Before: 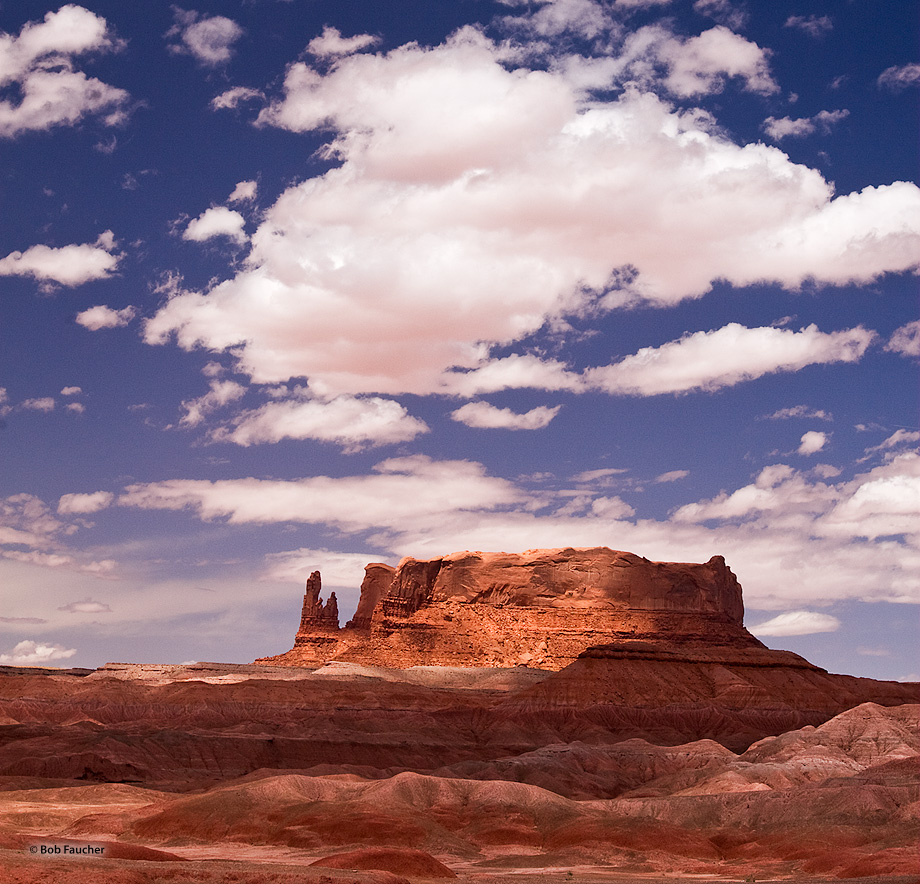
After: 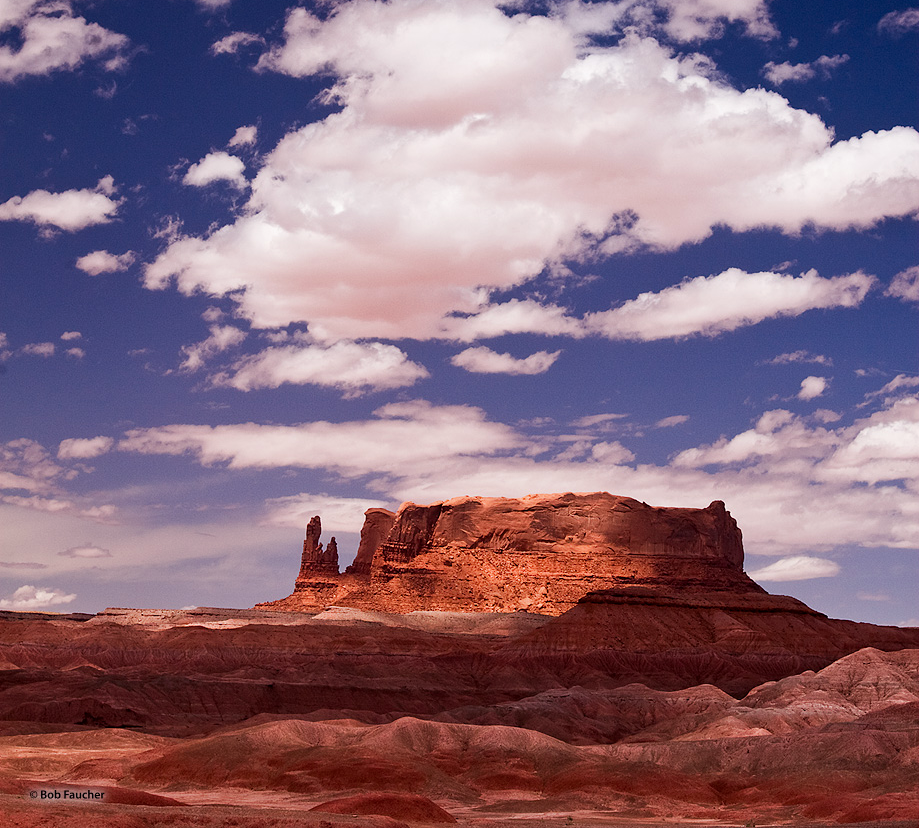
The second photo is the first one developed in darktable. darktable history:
color balance: gamma [0.9, 0.988, 0.975, 1.025], gain [1.05, 1, 1, 1]
crop and rotate: top 6.25%
exposure: black level correction 0.001, exposure -0.125 EV, compensate exposure bias true, compensate highlight preservation false
